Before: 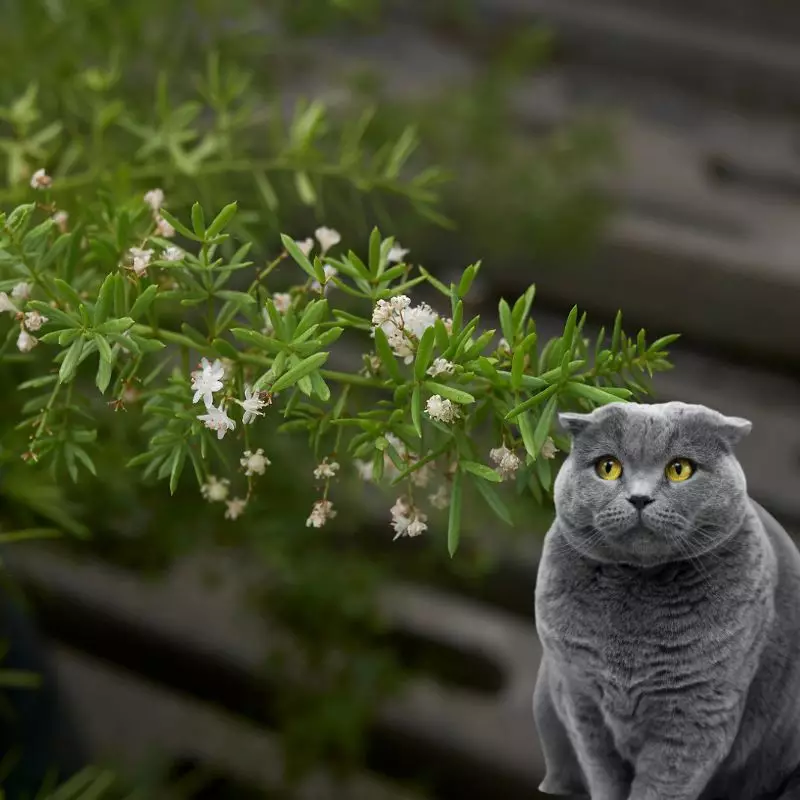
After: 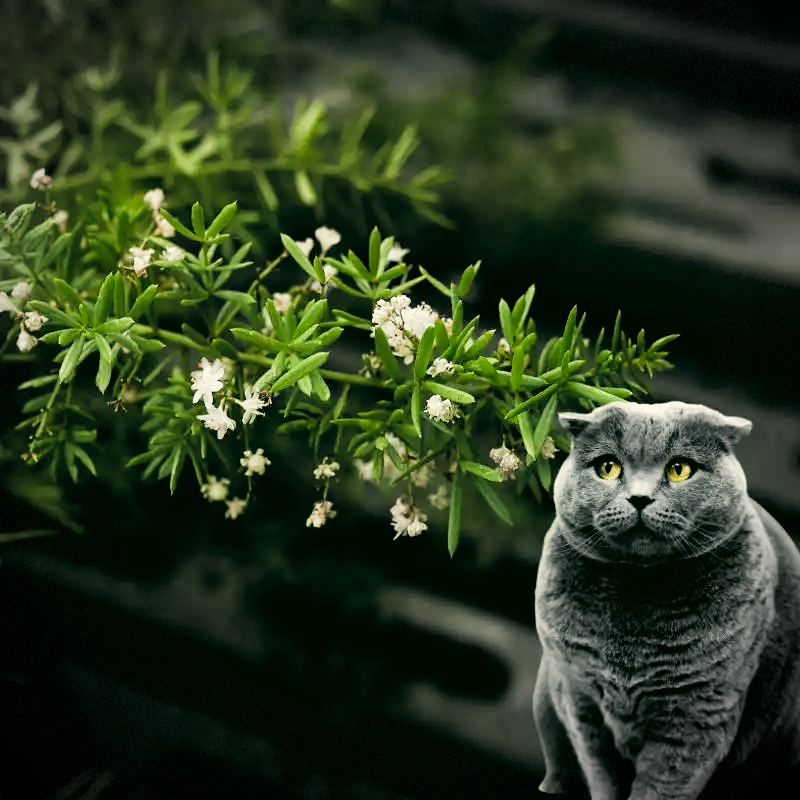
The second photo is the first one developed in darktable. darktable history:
color correction: highlights a* -0.372, highlights b* 9.55, shadows a* -9.47, shadows b* 1.27
filmic rgb: black relative exposure -3.59 EV, white relative exposure 2.27 EV, hardness 3.41, add noise in highlights 0.001, preserve chrominance luminance Y, color science v3 (2019), use custom middle-gray values true, contrast in highlights soft
vignetting: dithering 8-bit output
contrast brightness saturation: contrast 0.197, brightness 0.157, saturation 0.222
